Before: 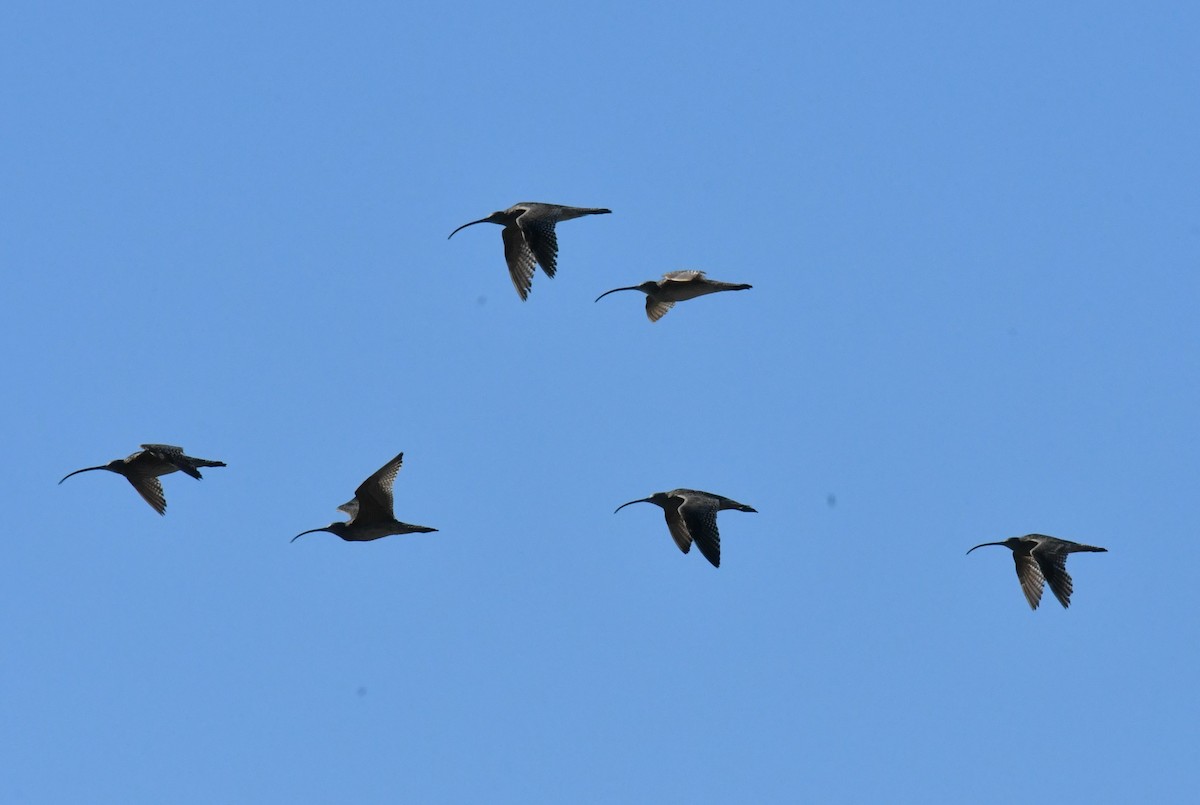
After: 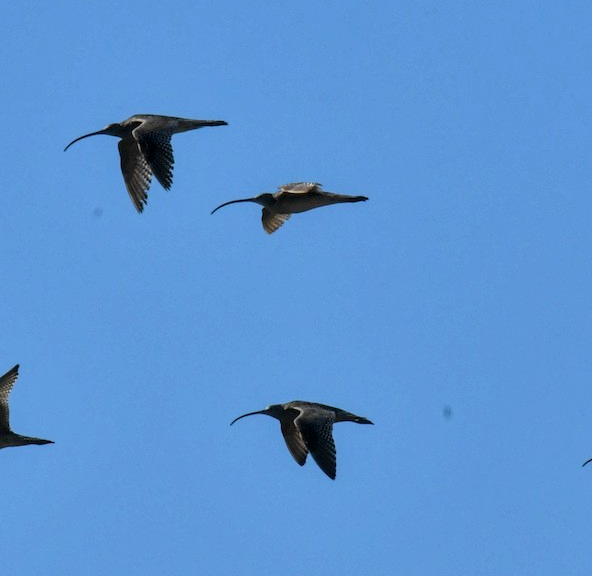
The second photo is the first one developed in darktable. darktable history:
crop: left 32.064%, top 10.938%, right 18.586%, bottom 17.409%
local contrast: on, module defaults
shadows and highlights: shadows 12.3, white point adjustment 1.14, highlights color adjustment 0.826%, soften with gaussian
velvia: on, module defaults
